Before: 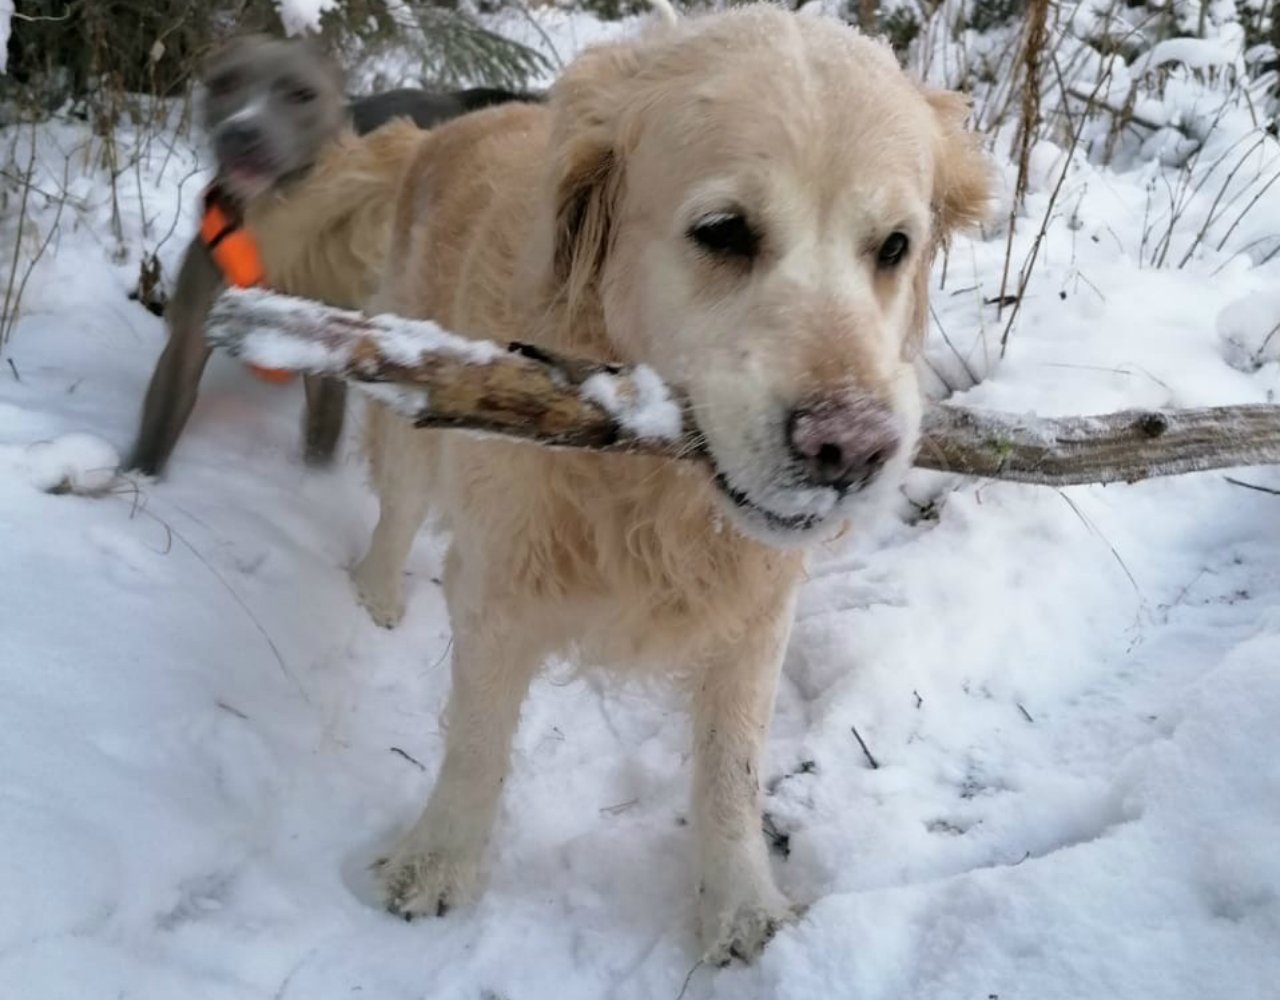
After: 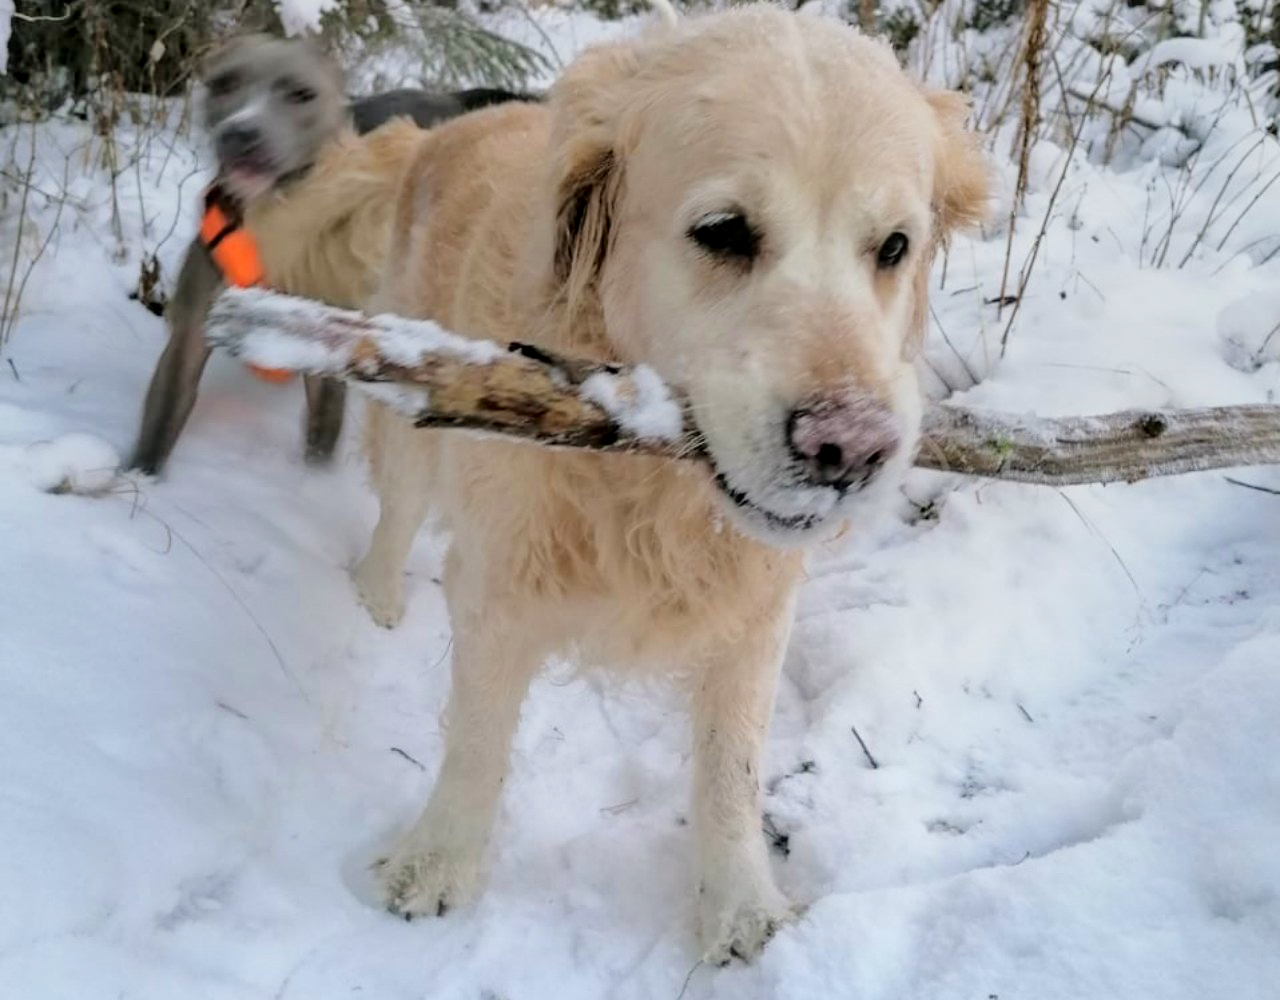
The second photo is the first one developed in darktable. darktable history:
tone curve: curves: ch0 [(0, 0) (0.26, 0.424) (0.417, 0.585) (1, 1)]
local contrast: on, module defaults
graduated density: rotation 5.63°, offset 76.9
